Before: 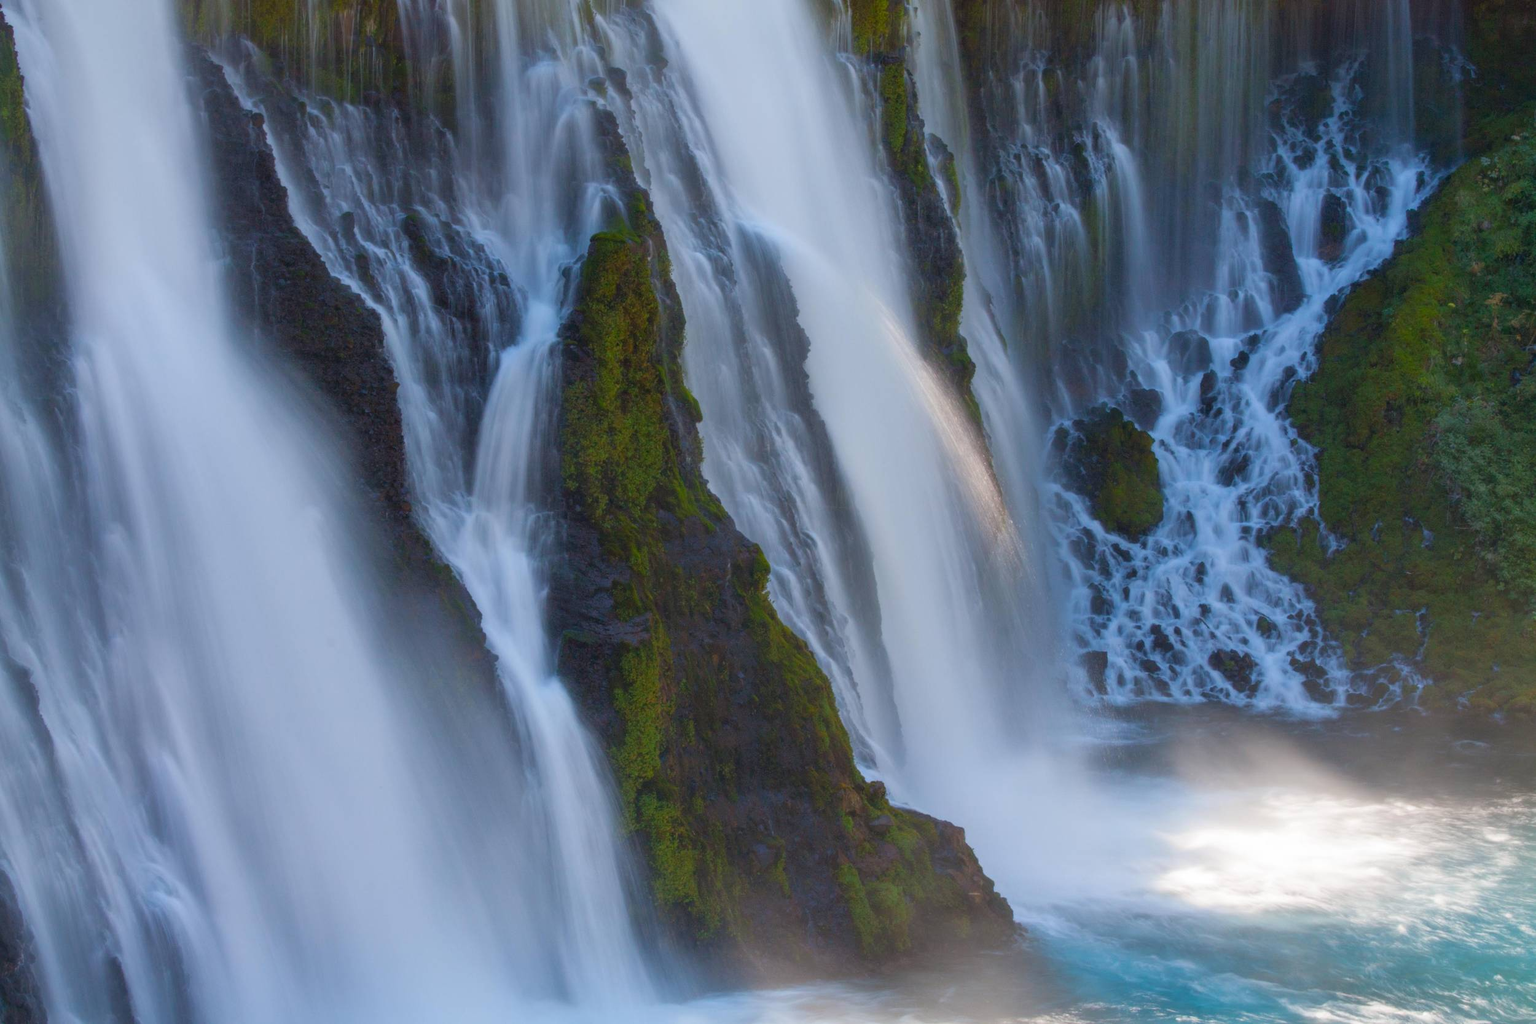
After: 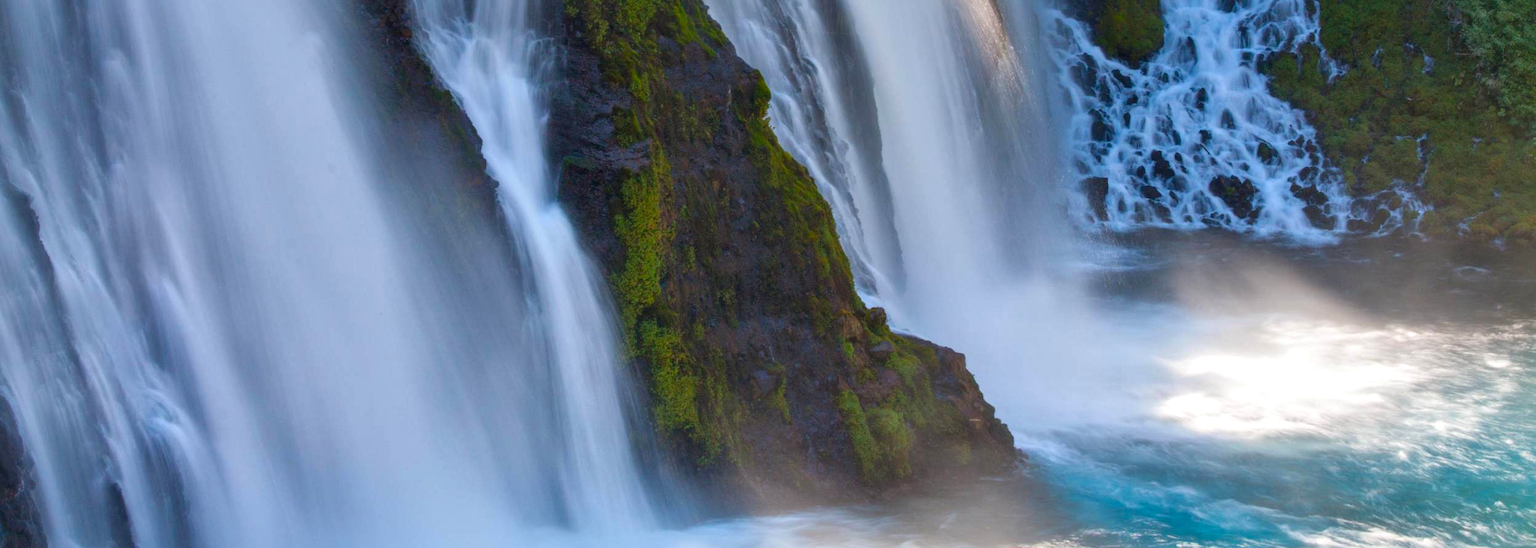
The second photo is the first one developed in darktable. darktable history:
crop and rotate: top 46.413%, right 0.005%
local contrast: mode bilateral grid, contrast 50, coarseness 50, detail 150%, midtone range 0.2
color balance rgb: linear chroma grading › global chroma 18.255%, perceptual saturation grading › global saturation 0.916%
